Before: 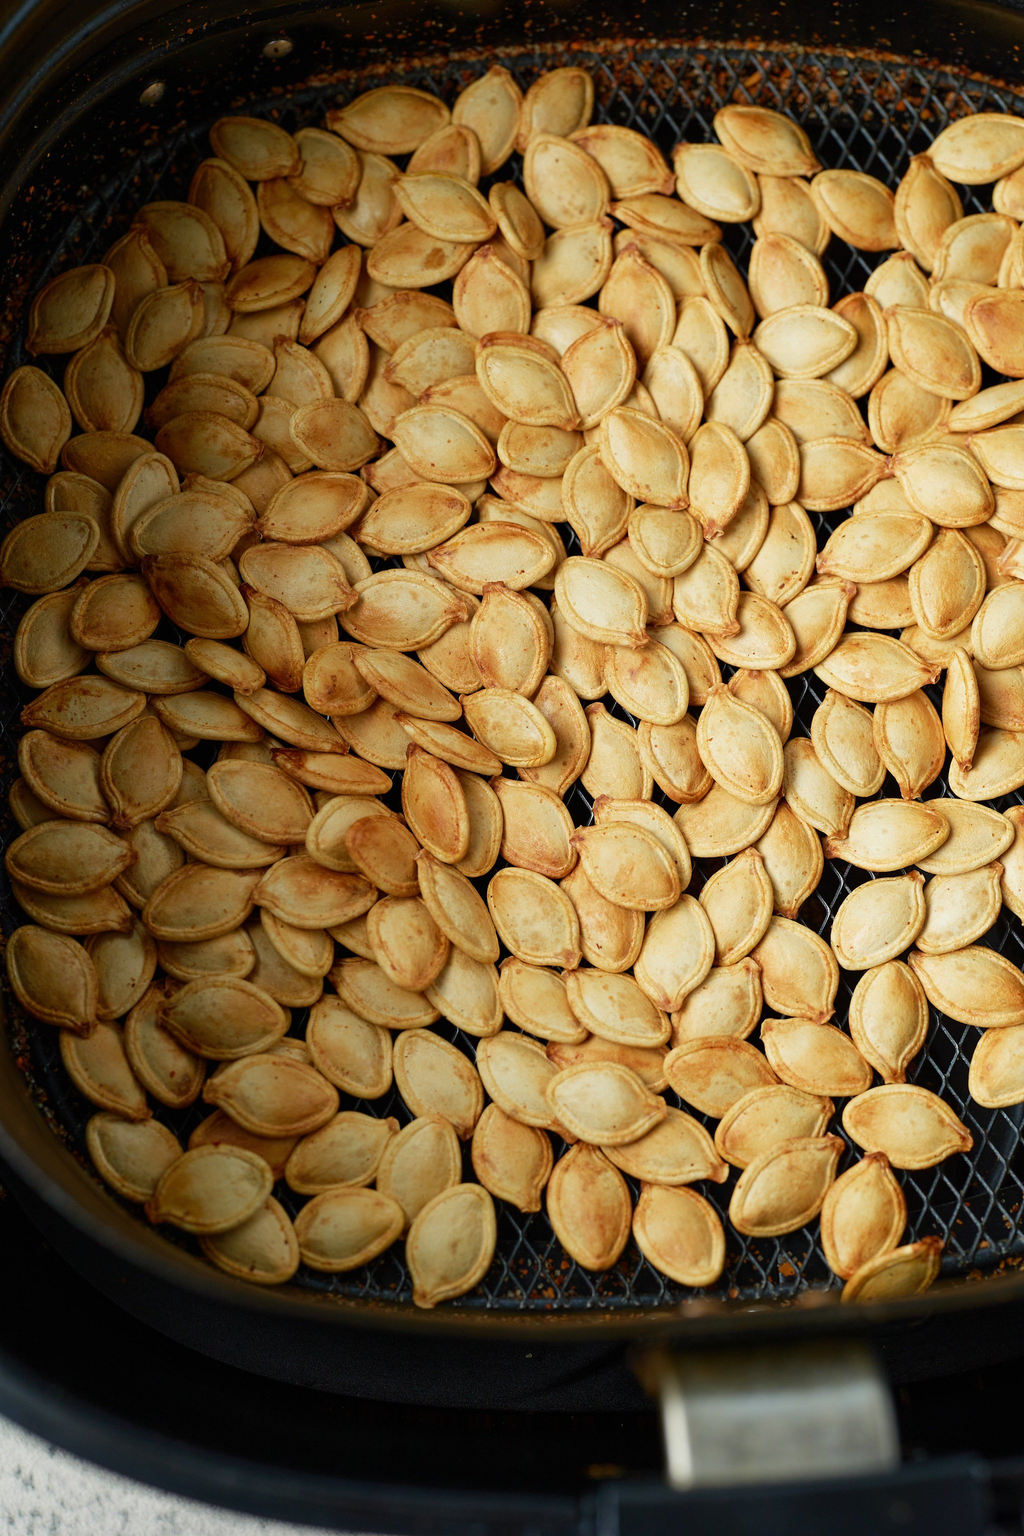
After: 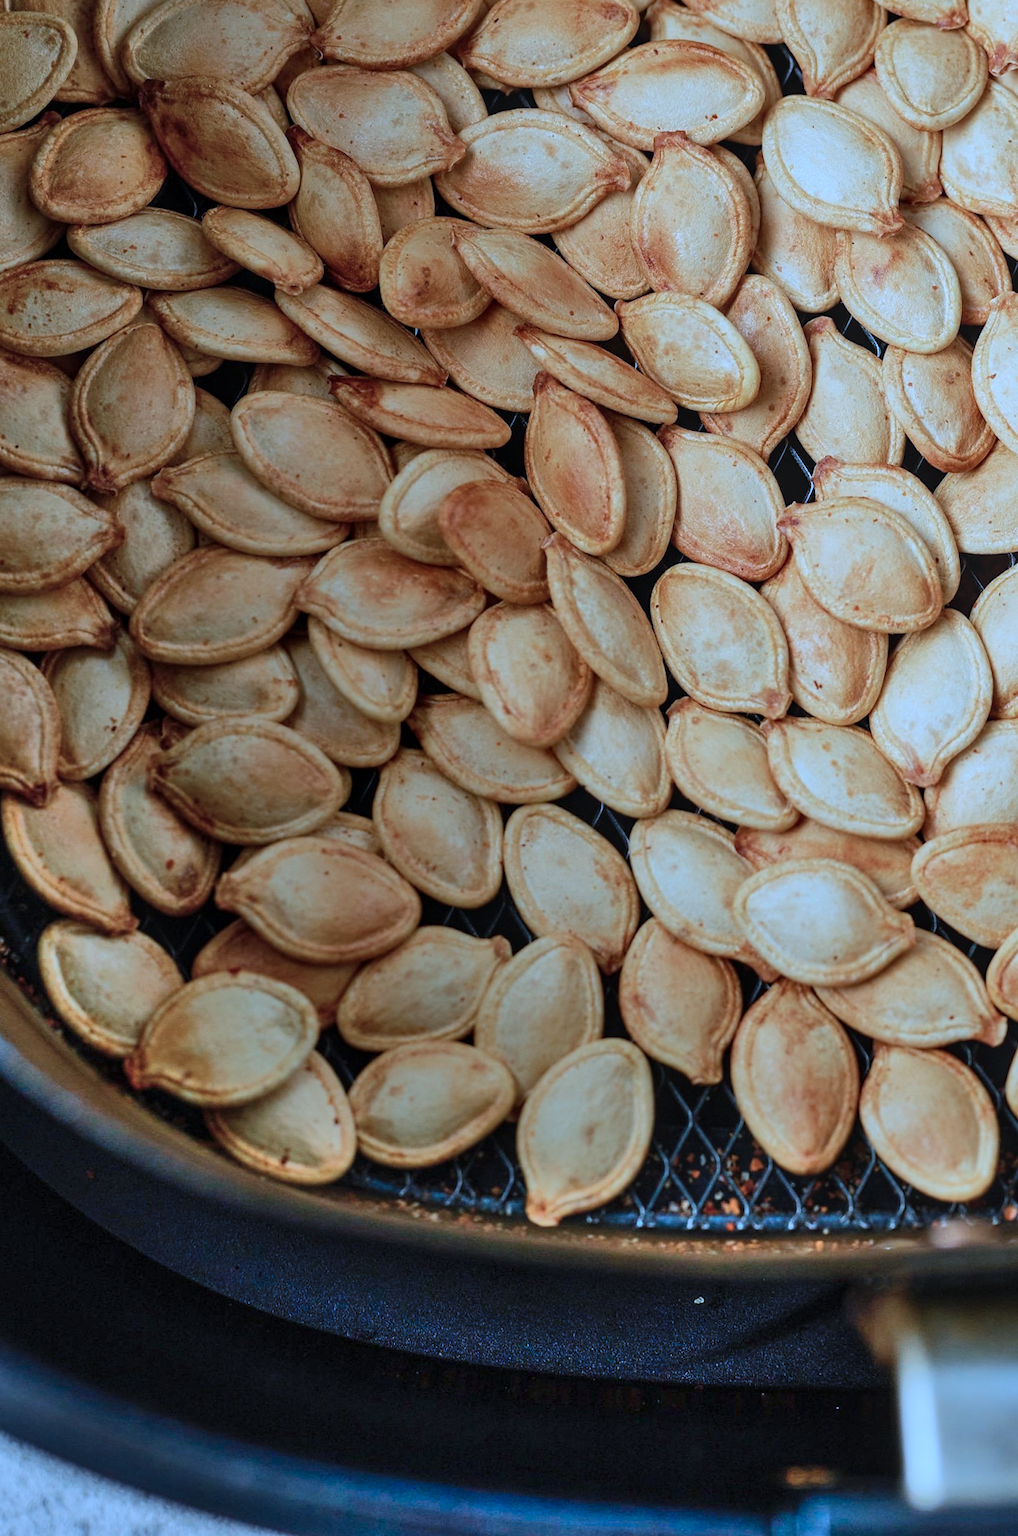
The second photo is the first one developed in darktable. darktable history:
color calibration: illuminant as shot in camera, x 0.379, y 0.395, temperature 4143.84 K
shadows and highlights: shadows 73.26, highlights -23.32, soften with gaussian
tone equalizer: edges refinement/feathering 500, mask exposure compensation -1.57 EV, preserve details no
local contrast: detail 113%
crop and rotate: angle -1.2°, left 3.875%, top 31.665%, right 28.181%
exposure: exposure -0.172 EV, compensate highlight preservation false
color correction: highlights a* -8.8, highlights b* -22.56
